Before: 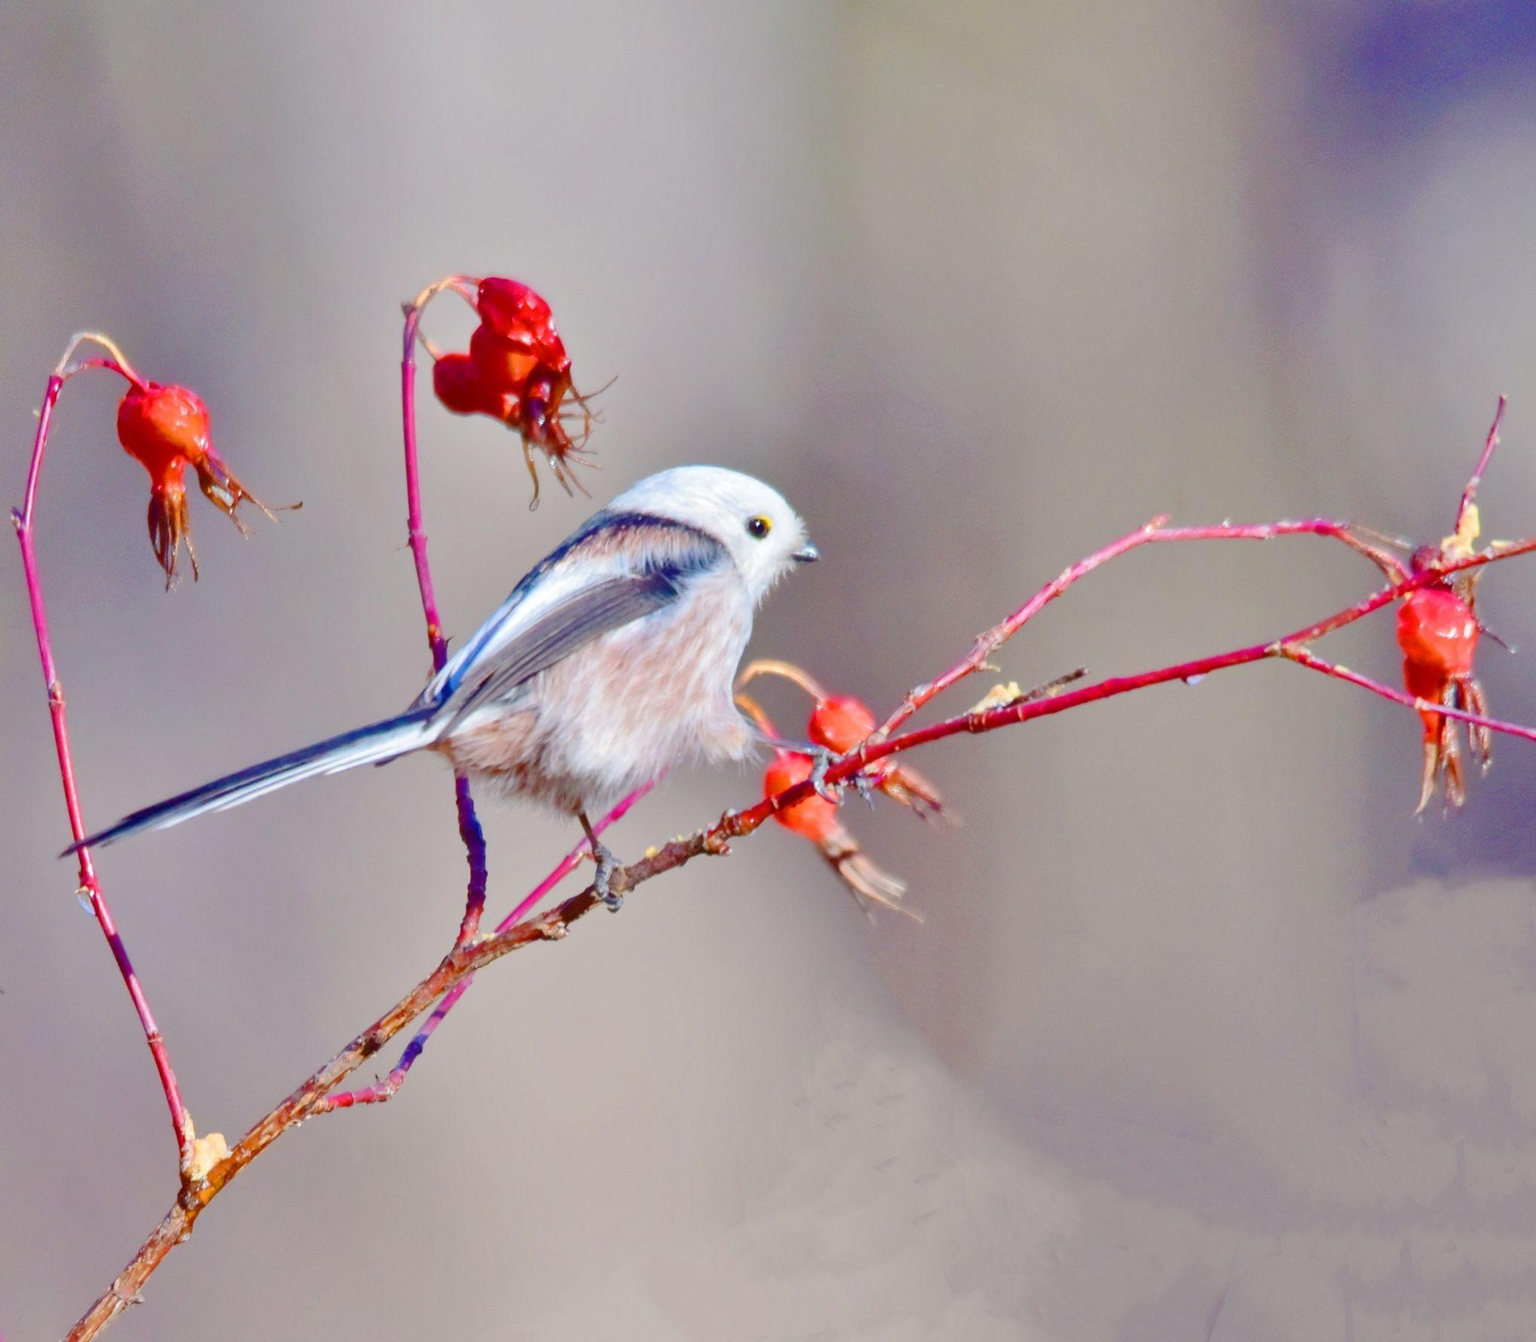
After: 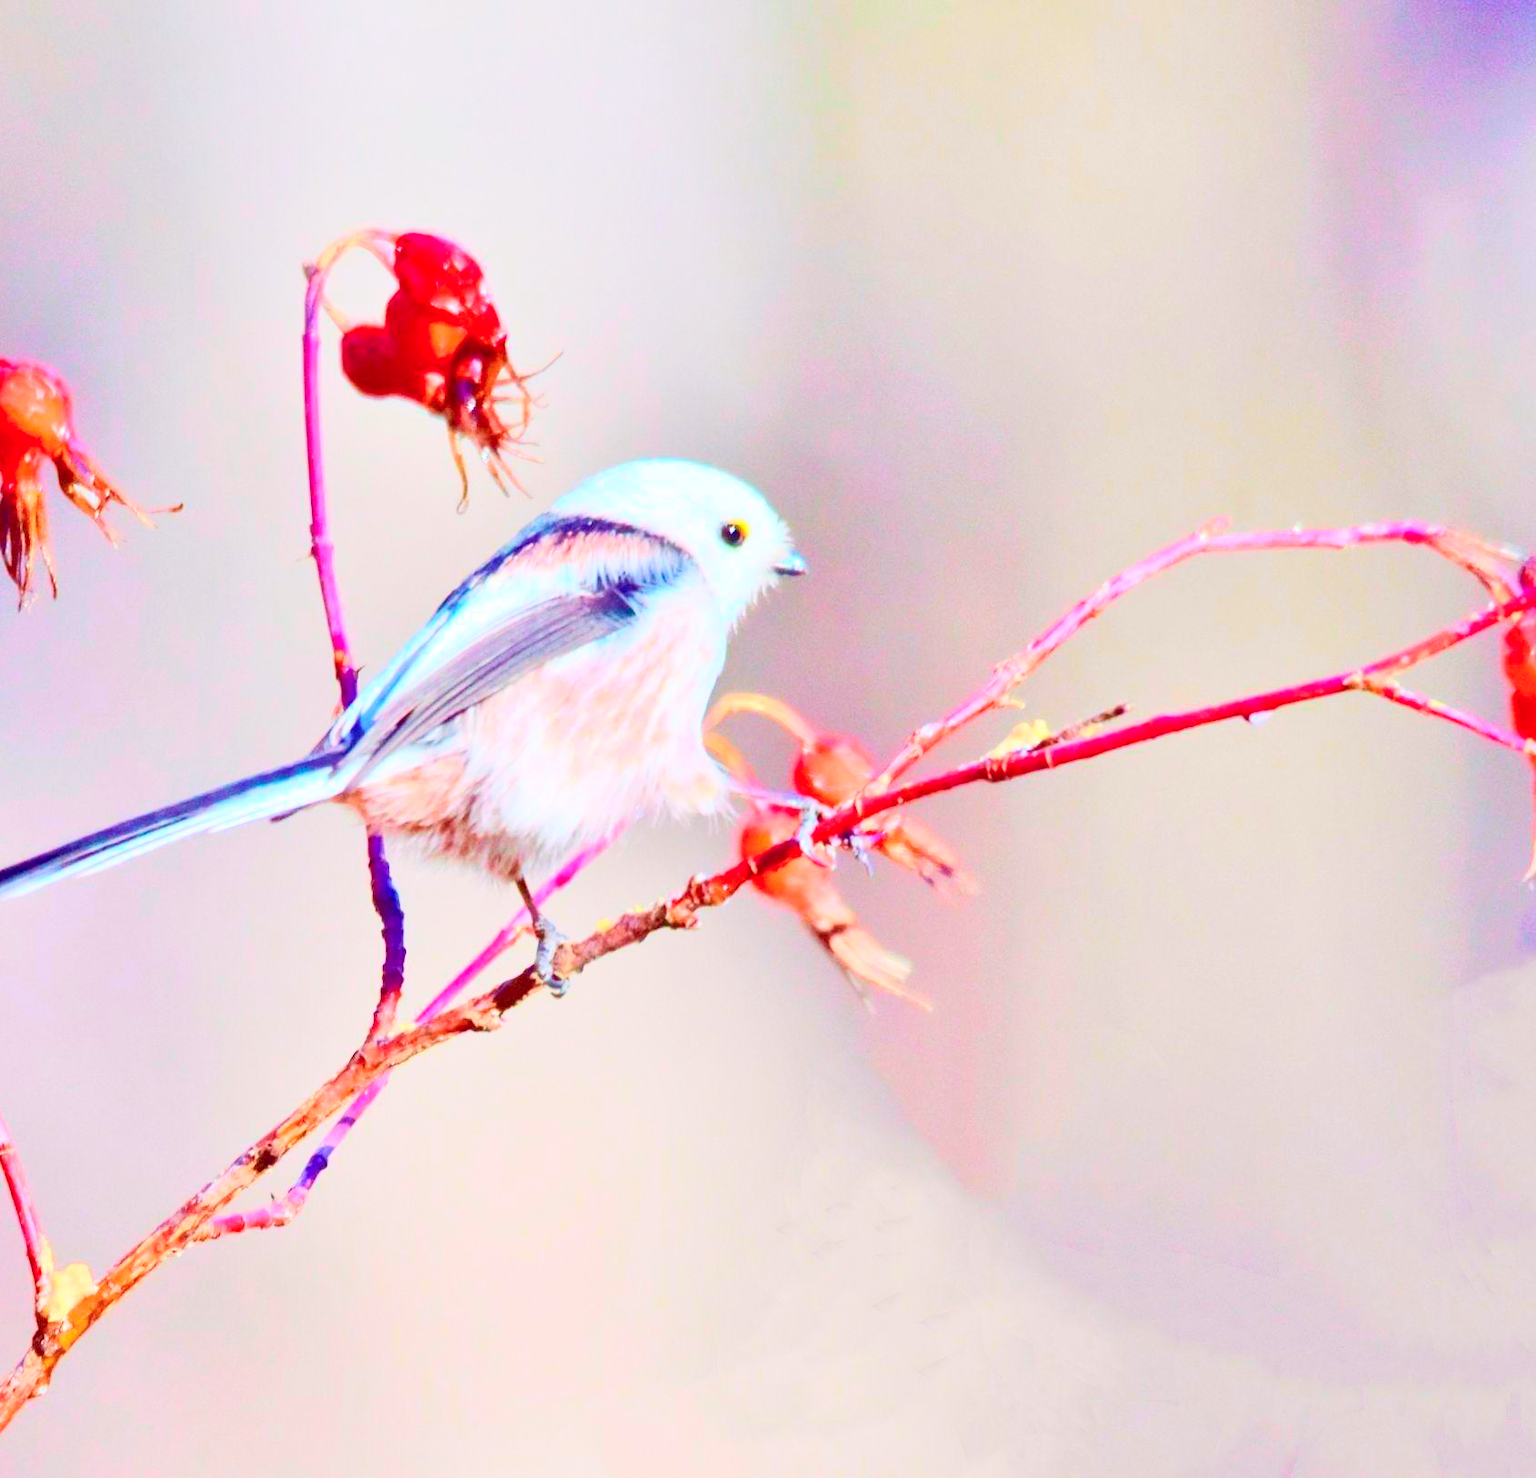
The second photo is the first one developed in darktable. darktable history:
tone curve: curves: ch0 [(0, 0) (0.051, 0.027) (0.096, 0.071) (0.219, 0.248) (0.428, 0.52) (0.596, 0.713) (0.727, 0.823) (0.859, 0.924) (1, 1)]; ch1 [(0, 0) (0.1, 0.038) (0.318, 0.221) (0.413, 0.325) (0.454, 0.41) (0.493, 0.478) (0.503, 0.501) (0.516, 0.515) (0.548, 0.575) (0.561, 0.596) (0.594, 0.647) (0.666, 0.701) (1, 1)]; ch2 [(0, 0) (0.453, 0.44) (0.479, 0.476) (0.504, 0.5) (0.52, 0.526) (0.557, 0.585) (0.583, 0.608) (0.824, 0.815) (1, 1)], color space Lab, independent channels, preserve colors none
crop: left 9.841%, top 6.328%, right 7.196%, bottom 2.251%
contrast brightness saturation: contrast 0.245, brightness 0.26, saturation 0.373
